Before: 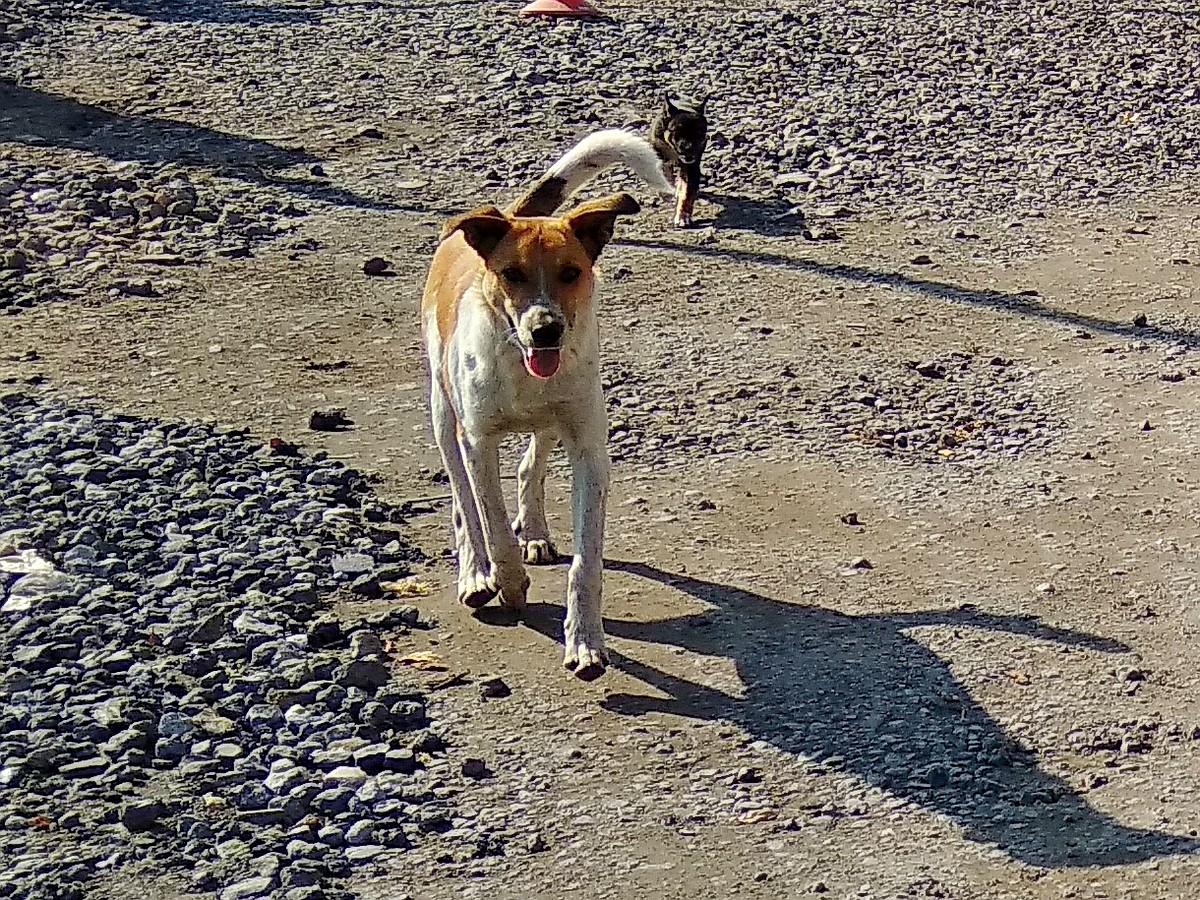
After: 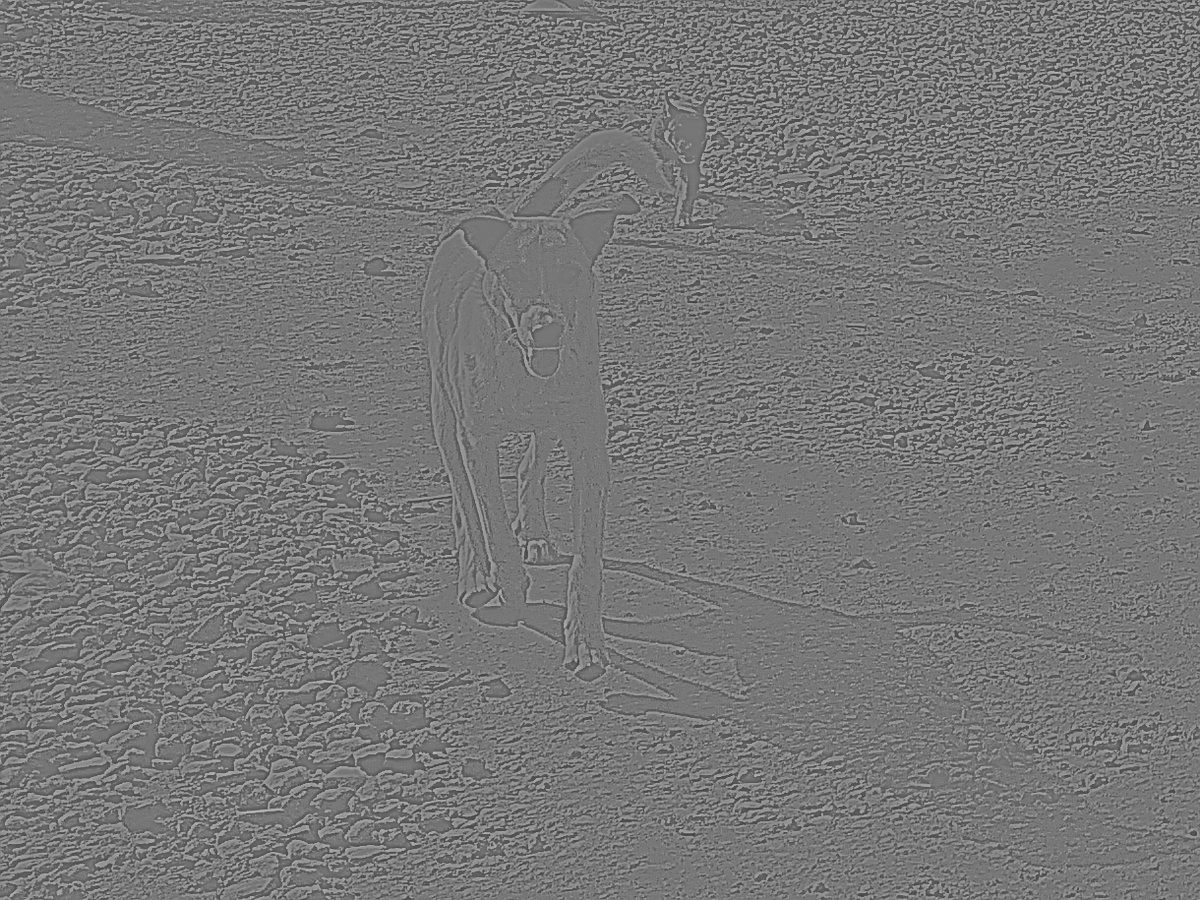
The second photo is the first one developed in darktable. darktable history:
highpass: sharpness 5.84%, contrast boost 8.44%
color calibration: illuminant custom, x 0.373, y 0.388, temperature 4269.97 K
contrast brightness saturation: contrast 0.28
